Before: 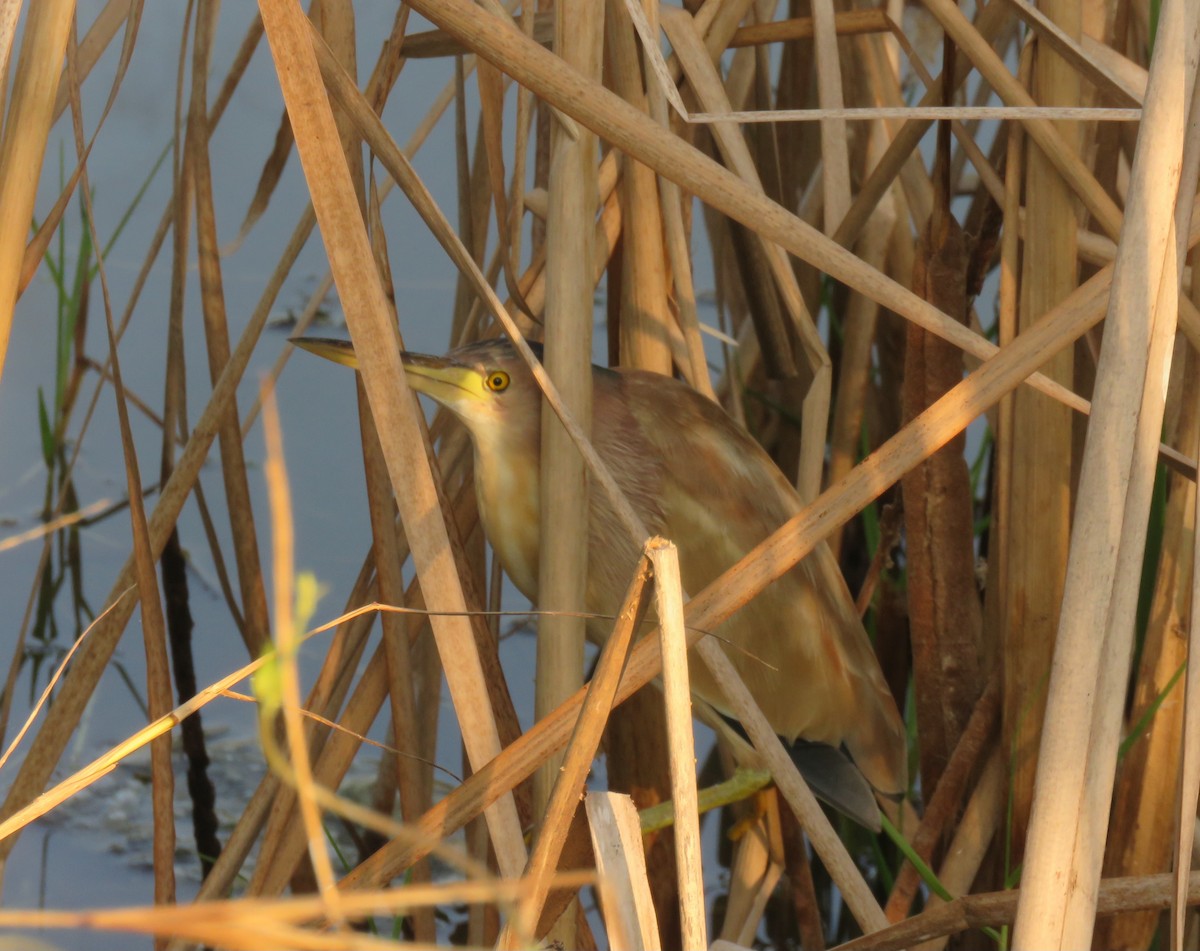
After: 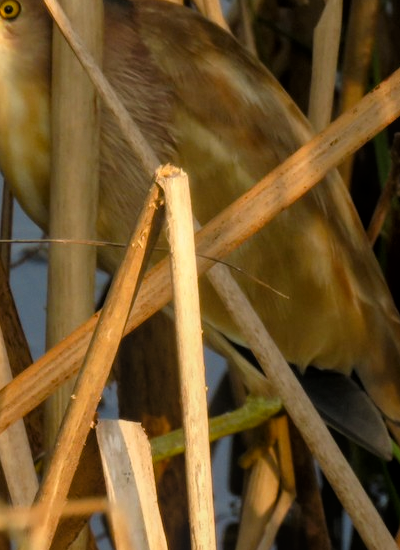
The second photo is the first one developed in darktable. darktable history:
local contrast: detail 114%
crop: left 40.768%, top 39.174%, right 25.875%, bottom 2.949%
color balance rgb: perceptual saturation grading › global saturation 20%, perceptual saturation grading › highlights -25.408%, perceptual saturation grading › shadows 24.952%, global vibrance 9.226%
tone curve: curves: ch0 [(0, 0) (0.003, 0) (0.011, 0.001) (0.025, 0.003) (0.044, 0.006) (0.069, 0.009) (0.1, 0.013) (0.136, 0.032) (0.177, 0.067) (0.224, 0.121) (0.277, 0.185) (0.335, 0.255) (0.399, 0.333) (0.468, 0.417) (0.543, 0.508) (0.623, 0.606) (0.709, 0.71) (0.801, 0.819) (0.898, 0.926) (1, 1)], color space Lab, linked channels, preserve colors none
